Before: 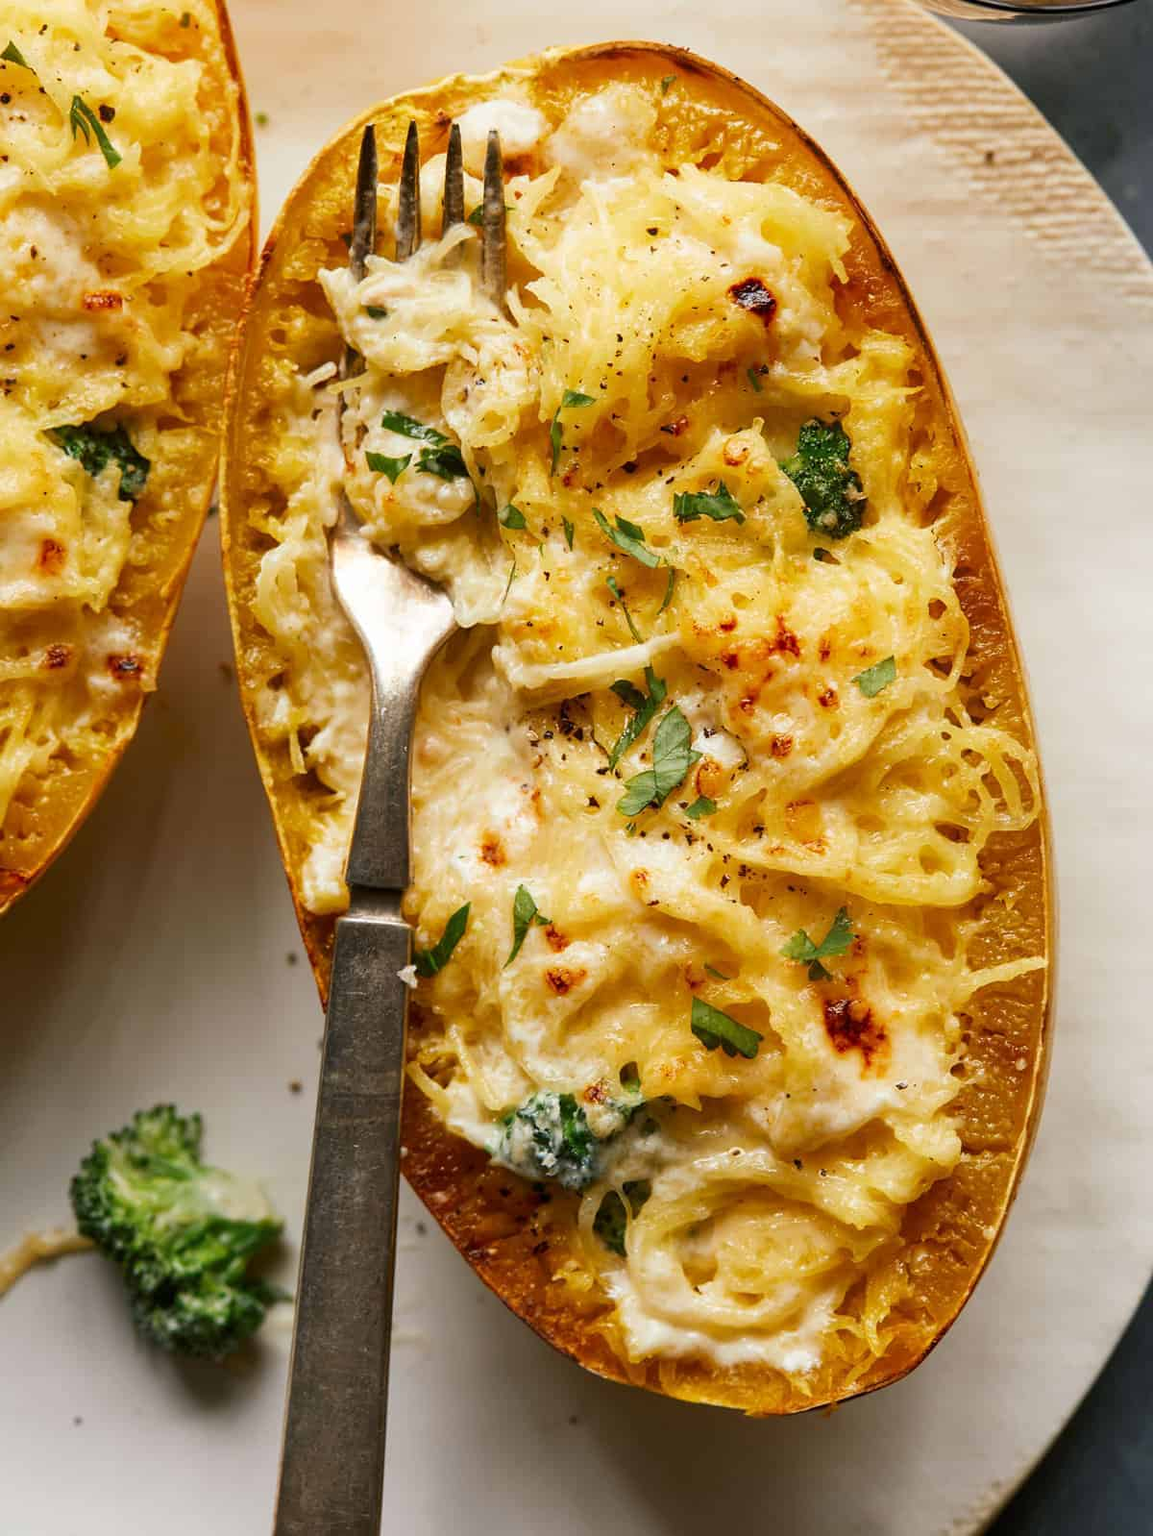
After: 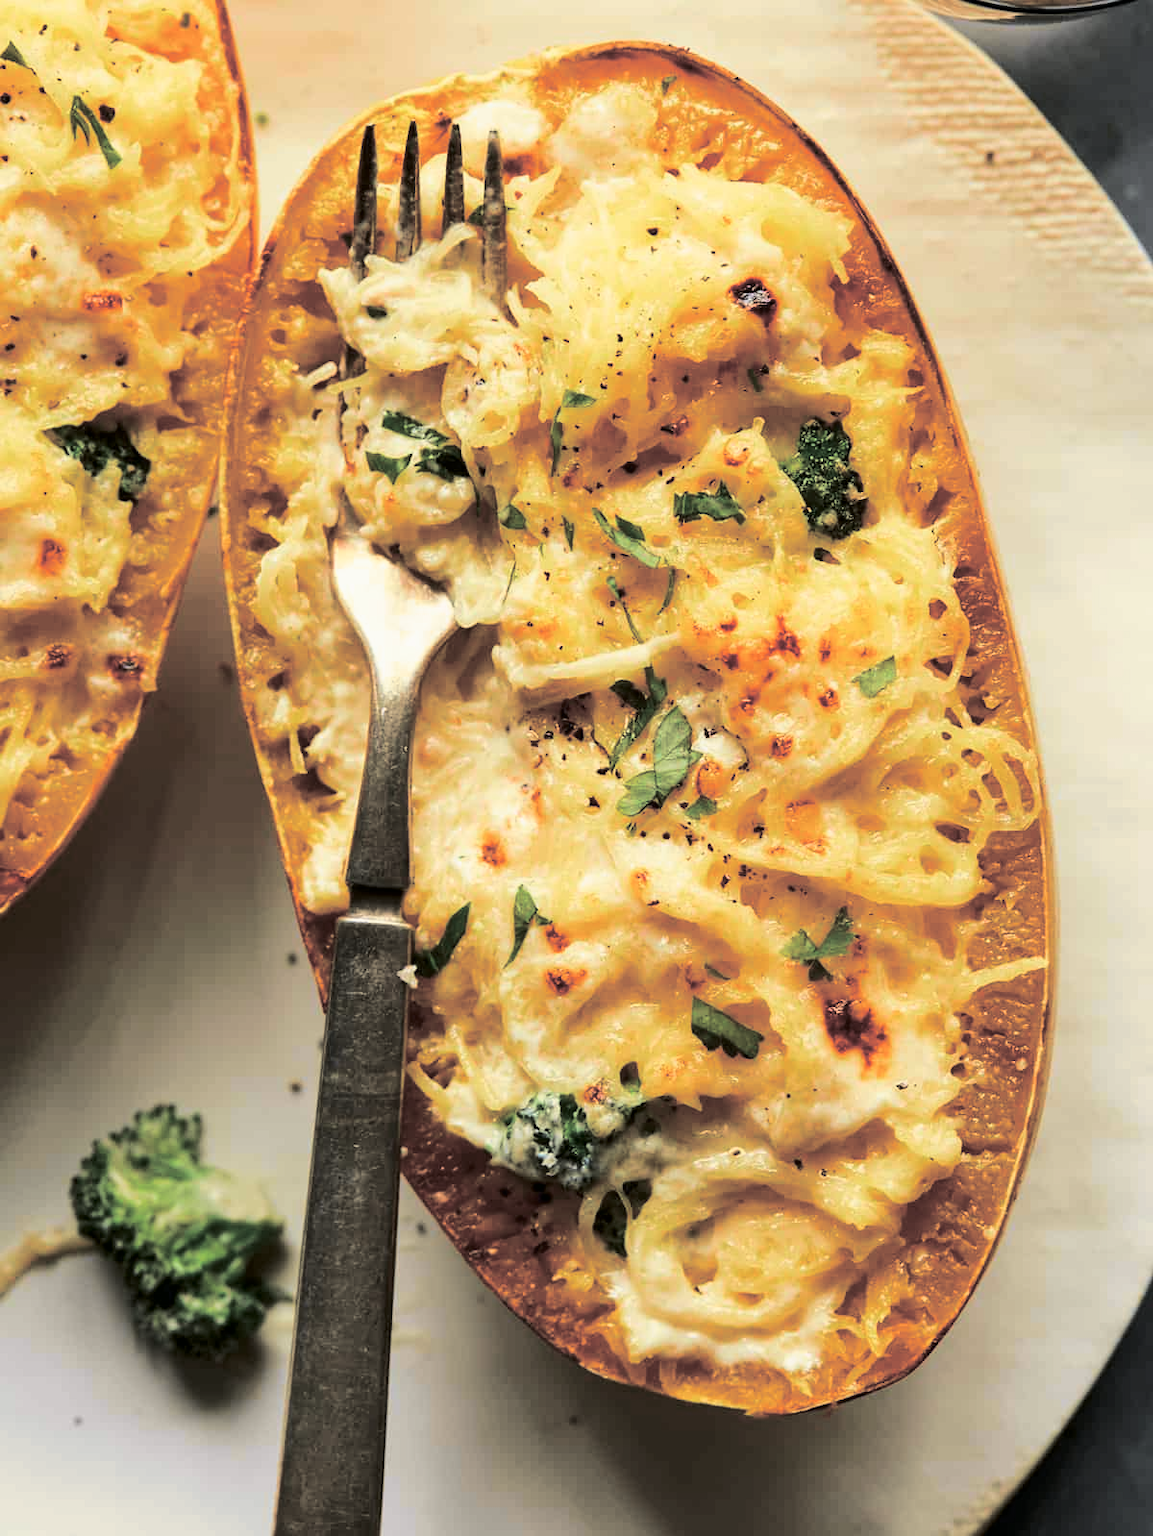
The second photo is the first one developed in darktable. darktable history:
split-toning: shadows › hue 43.2°, shadows › saturation 0, highlights › hue 50.4°, highlights › saturation 1
tone curve: curves: ch0 [(0, 0) (0.035, 0.017) (0.131, 0.108) (0.279, 0.279) (0.476, 0.554) (0.617, 0.693) (0.704, 0.77) (0.801, 0.854) (0.895, 0.927) (1, 0.976)]; ch1 [(0, 0) (0.318, 0.278) (0.444, 0.427) (0.493, 0.488) (0.504, 0.497) (0.537, 0.538) (0.594, 0.616) (0.746, 0.764) (1, 1)]; ch2 [(0, 0) (0.316, 0.292) (0.381, 0.37) (0.423, 0.448) (0.476, 0.482) (0.502, 0.495) (0.529, 0.547) (0.583, 0.608) (0.639, 0.657) (0.7, 0.7) (0.861, 0.808) (1, 0.951)], color space Lab, independent channels, preserve colors none
